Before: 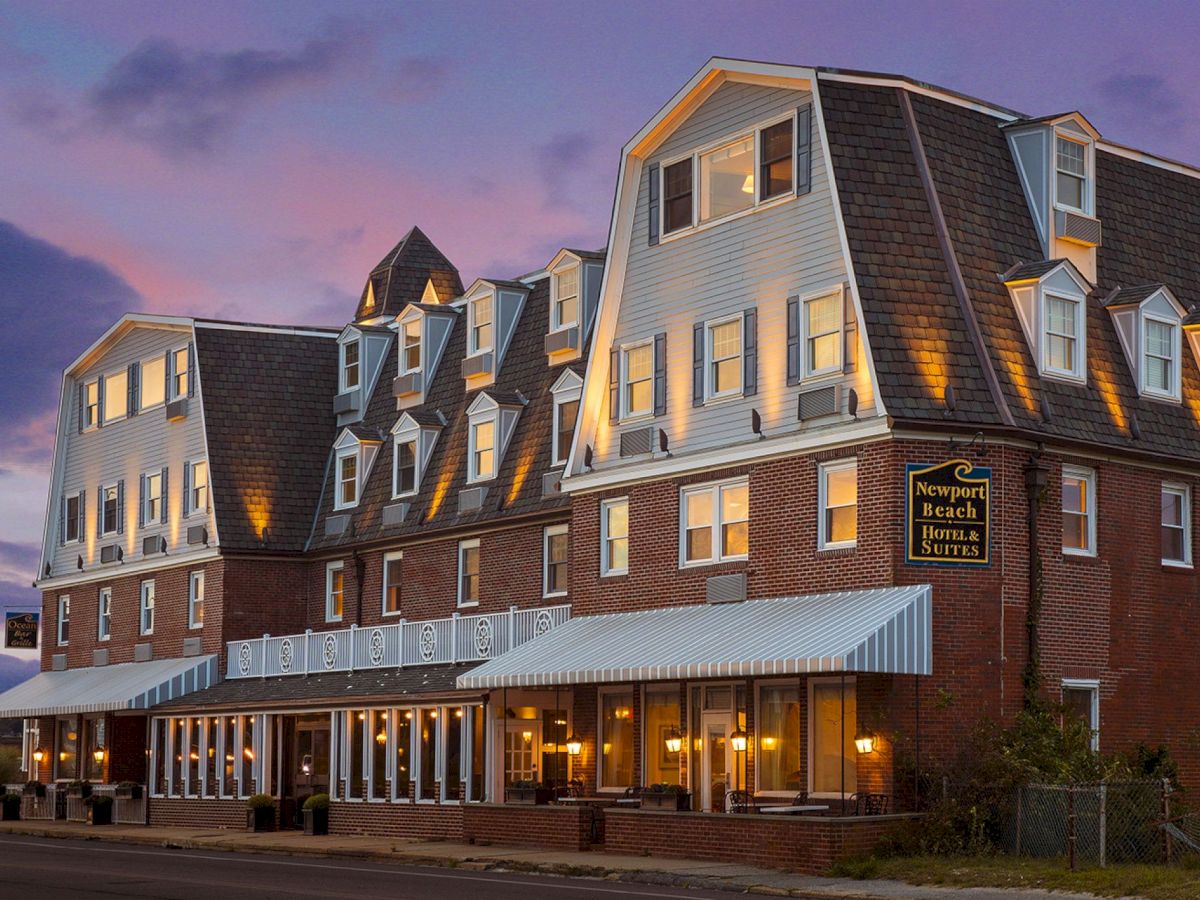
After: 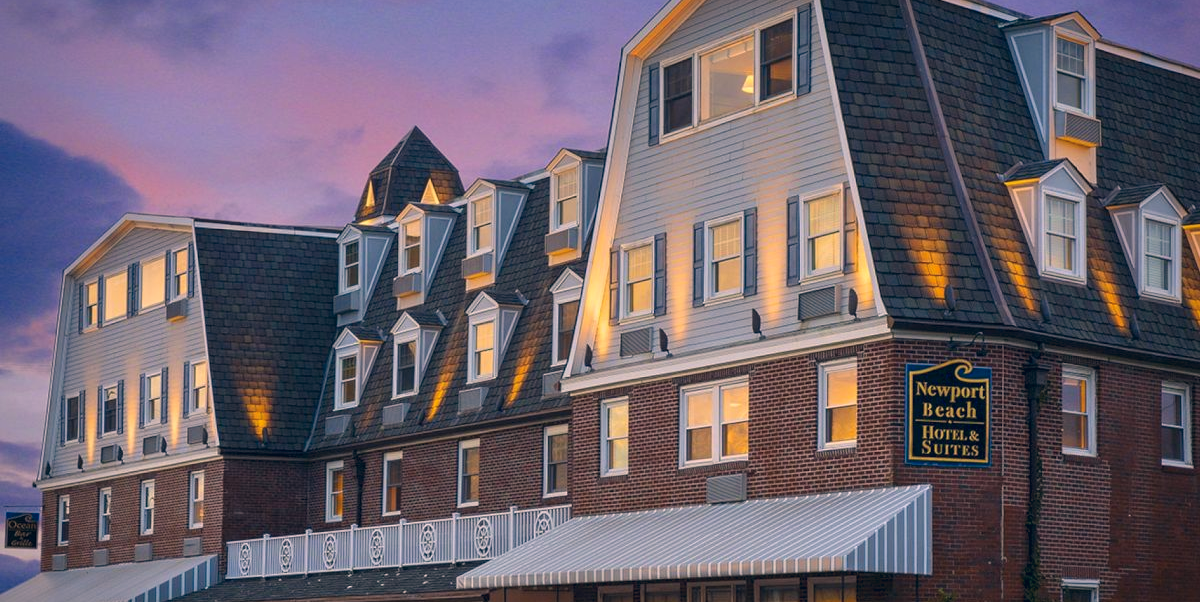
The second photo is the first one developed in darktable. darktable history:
color calibration: illuminant as shot in camera, x 0.358, y 0.373, temperature 4628.91 K
vignetting: saturation 0.002
crop: top 11.138%, bottom 21.864%
color correction: highlights a* 10.34, highlights b* 14.62, shadows a* -9.97, shadows b* -15.07
